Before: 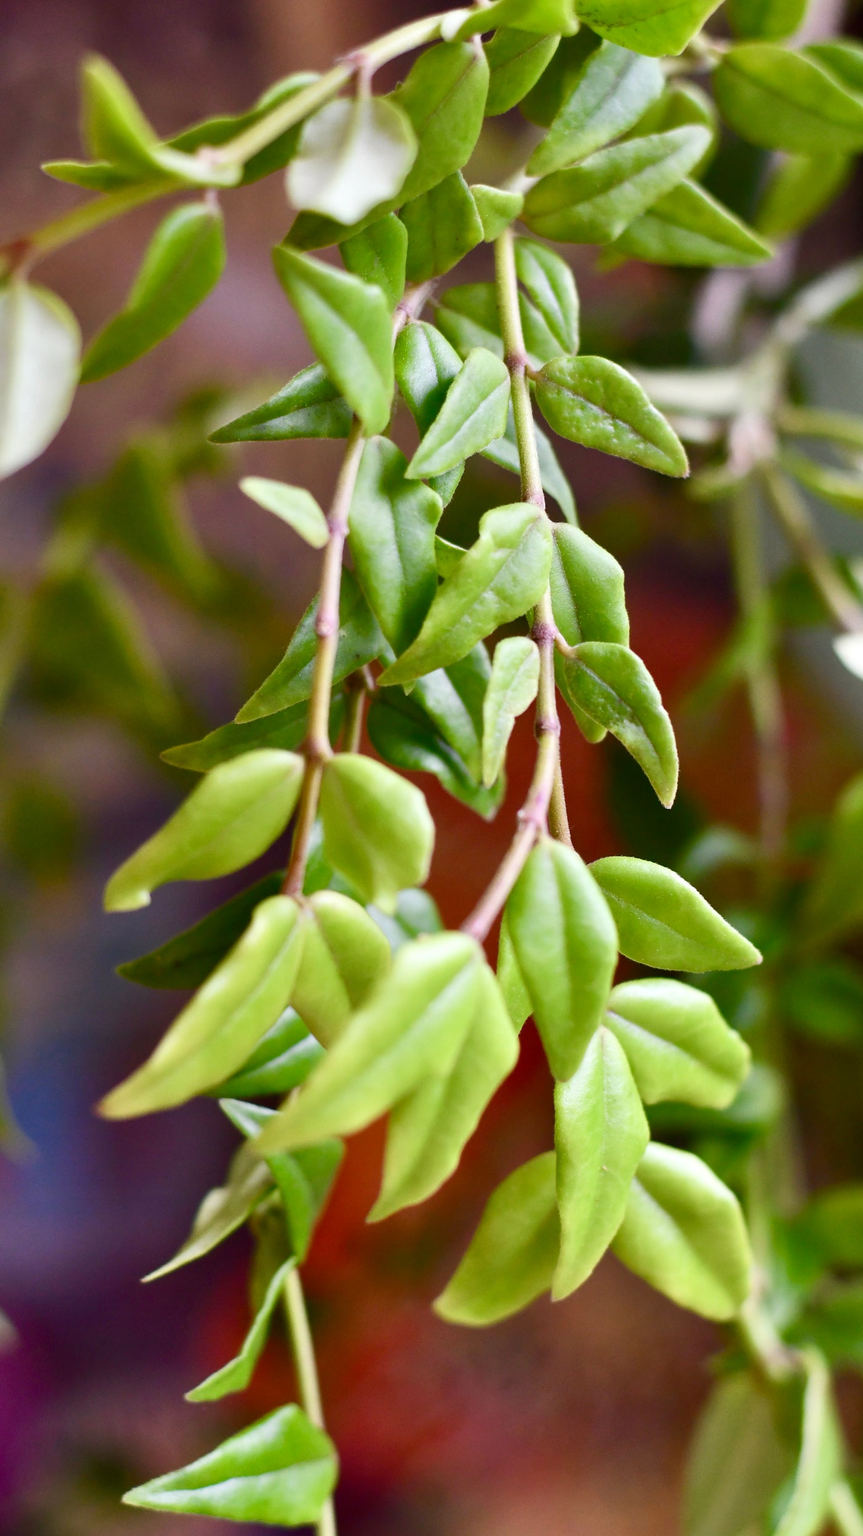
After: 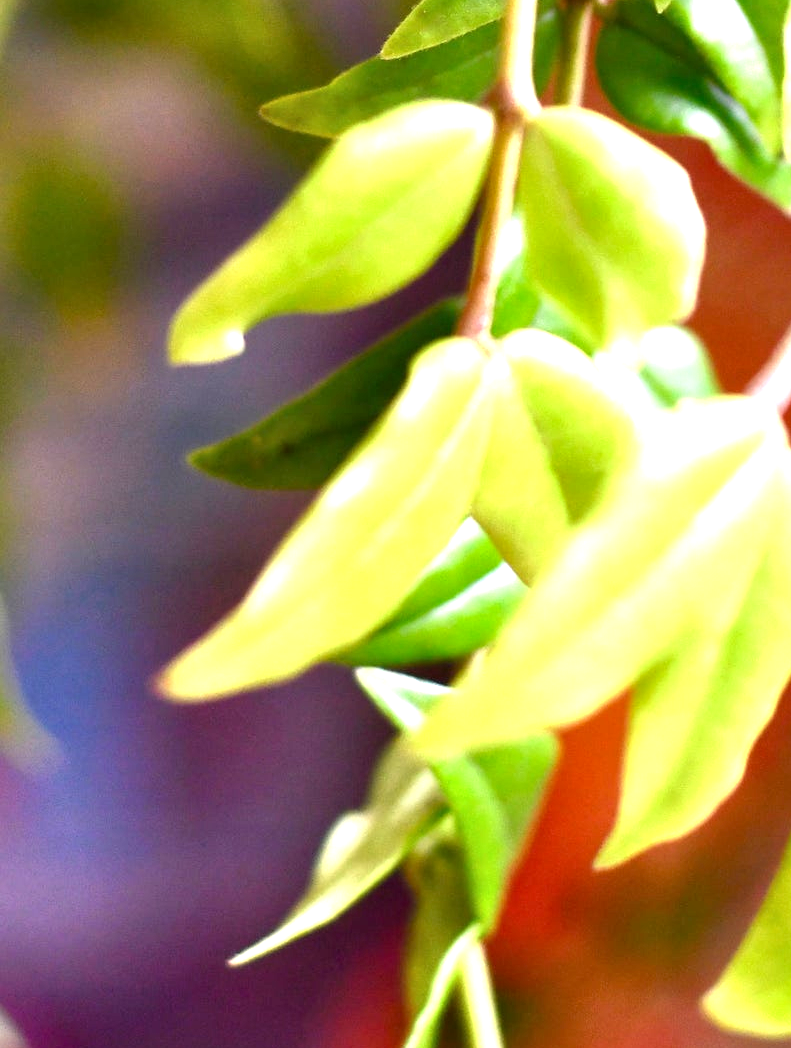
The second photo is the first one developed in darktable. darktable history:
local contrast: mode bilateral grid, contrast 21, coarseness 50, detail 119%, midtone range 0.2
tone equalizer: -8 EV -0.402 EV, -7 EV -0.393 EV, -6 EV -0.306 EV, -5 EV -0.192 EV, -3 EV 0.242 EV, -2 EV 0.308 EV, -1 EV 0.365 EV, +0 EV 0.407 EV
crop: top 44.751%, right 43.471%, bottom 13.157%
exposure: exposure 1.001 EV, compensate highlight preservation false
